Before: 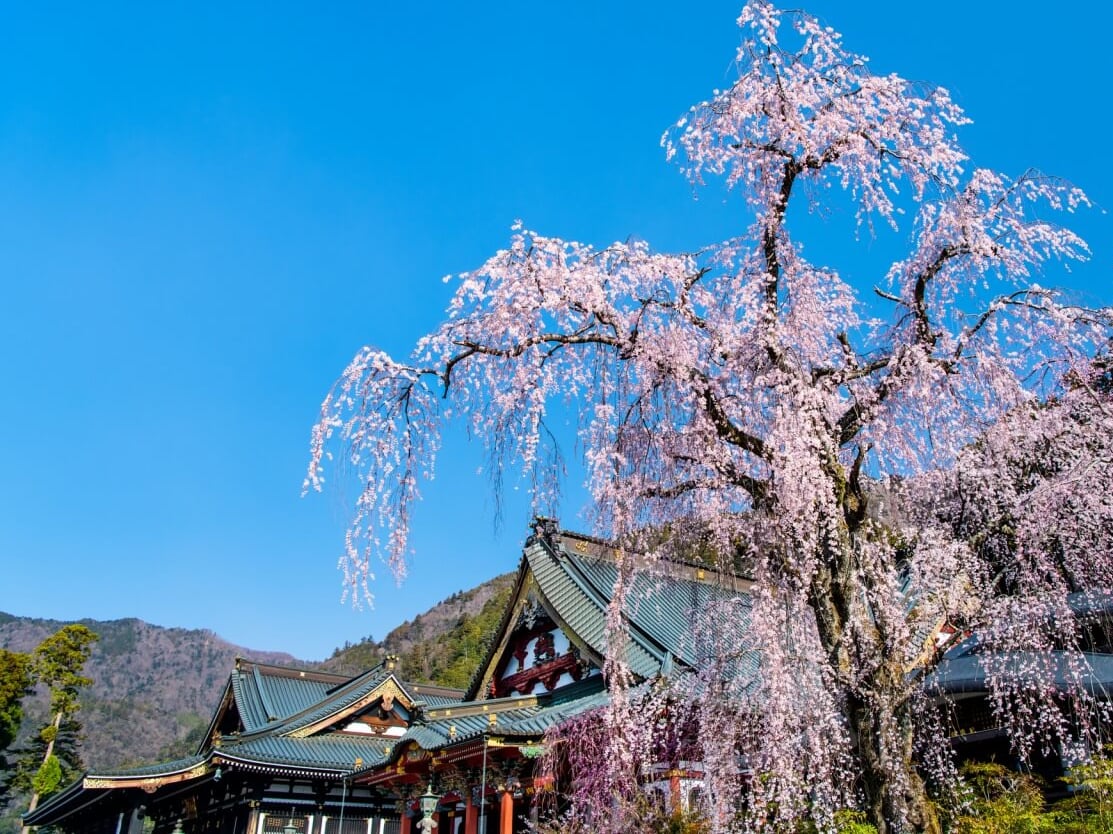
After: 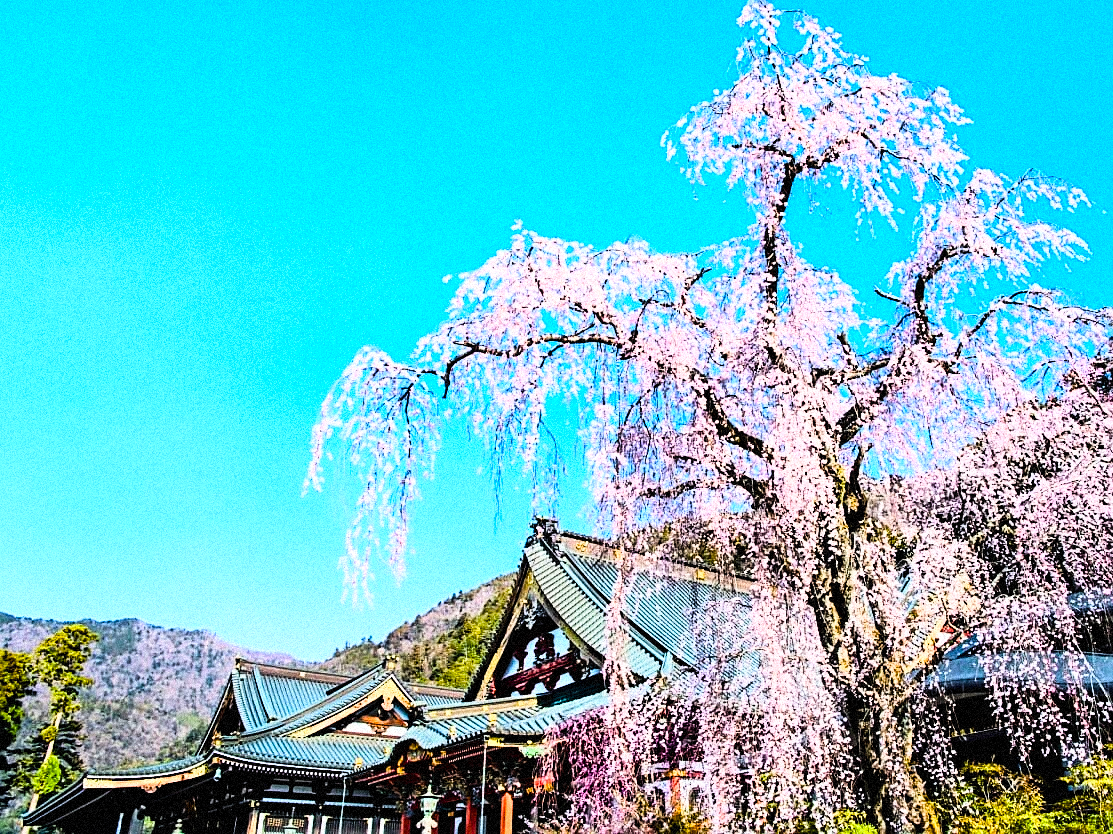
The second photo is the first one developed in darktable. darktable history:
rgb curve: curves: ch0 [(0, 0) (0.21, 0.15) (0.24, 0.21) (0.5, 0.75) (0.75, 0.96) (0.89, 0.99) (1, 1)]; ch1 [(0, 0.02) (0.21, 0.13) (0.25, 0.2) (0.5, 0.67) (0.75, 0.9) (0.89, 0.97) (1, 1)]; ch2 [(0, 0.02) (0.21, 0.13) (0.25, 0.2) (0.5, 0.67) (0.75, 0.9) (0.89, 0.97) (1, 1)], compensate middle gray true
sharpen: on, module defaults
grain: coarseness 9.38 ISO, strength 34.99%, mid-tones bias 0%
color balance rgb: perceptual saturation grading › global saturation 20%, perceptual saturation grading › highlights -25%, perceptual saturation grading › shadows 50%
